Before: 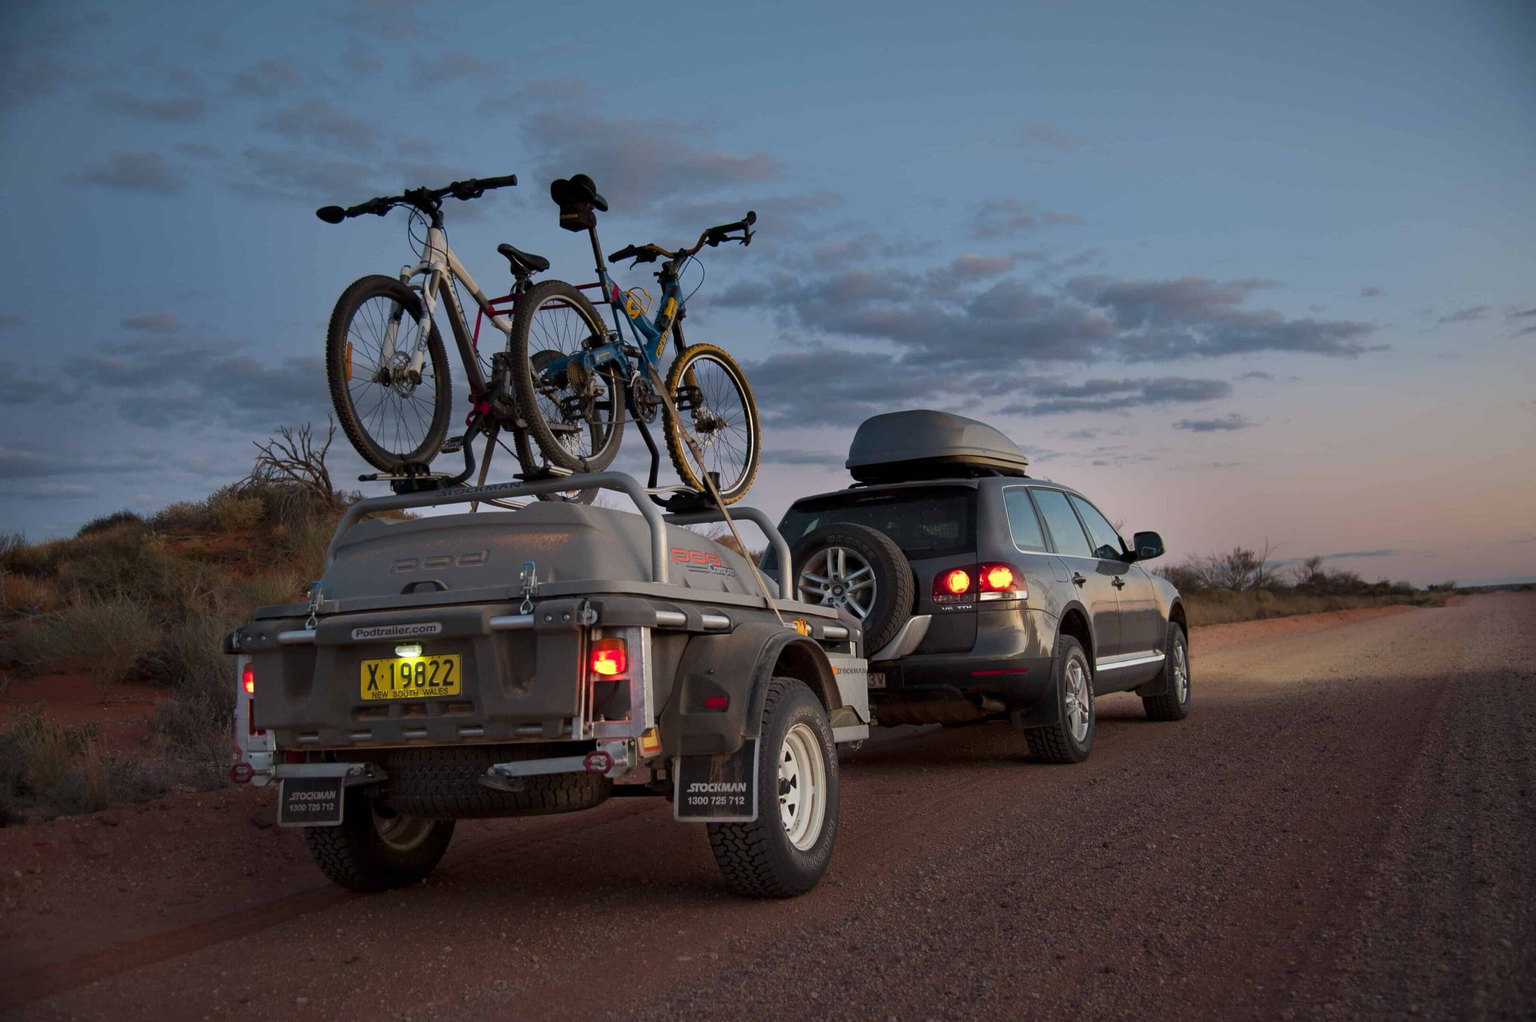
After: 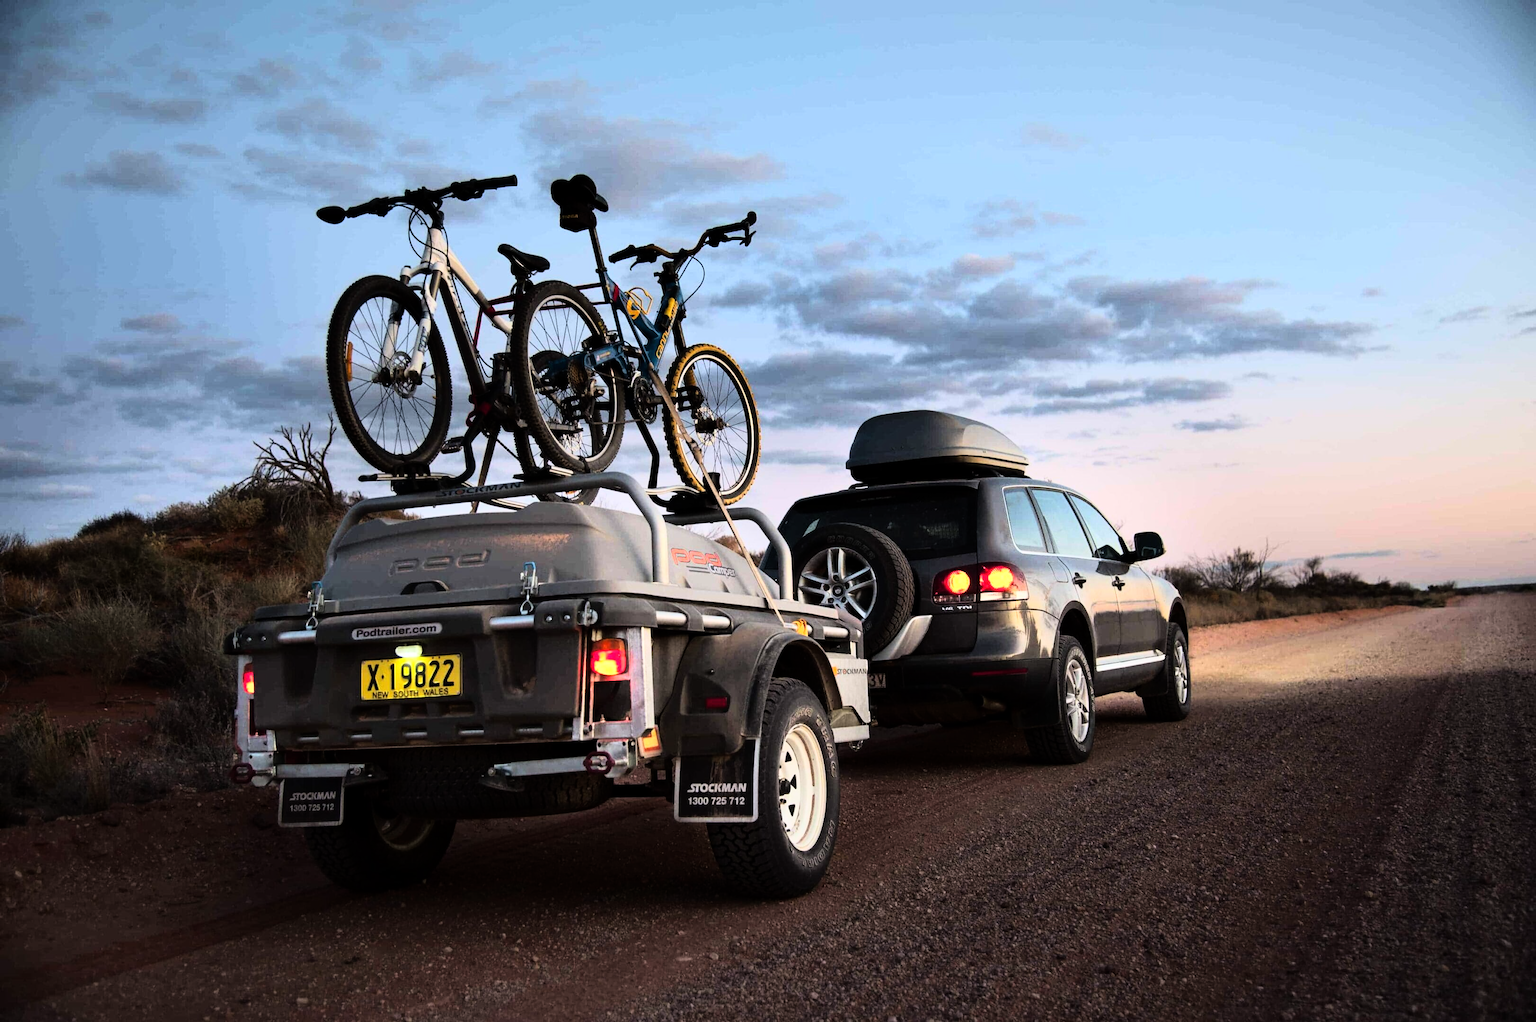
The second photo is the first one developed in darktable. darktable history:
exposure: compensate highlight preservation false
rgb curve: curves: ch0 [(0, 0) (0.21, 0.15) (0.24, 0.21) (0.5, 0.75) (0.75, 0.96) (0.89, 0.99) (1, 1)]; ch1 [(0, 0.02) (0.21, 0.13) (0.25, 0.2) (0.5, 0.67) (0.75, 0.9) (0.89, 0.97) (1, 1)]; ch2 [(0, 0.02) (0.21, 0.13) (0.25, 0.2) (0.5, 0.67) (0.75, 0.9) (0.89, 0.97) (1, 1)], compensate middle gray true
